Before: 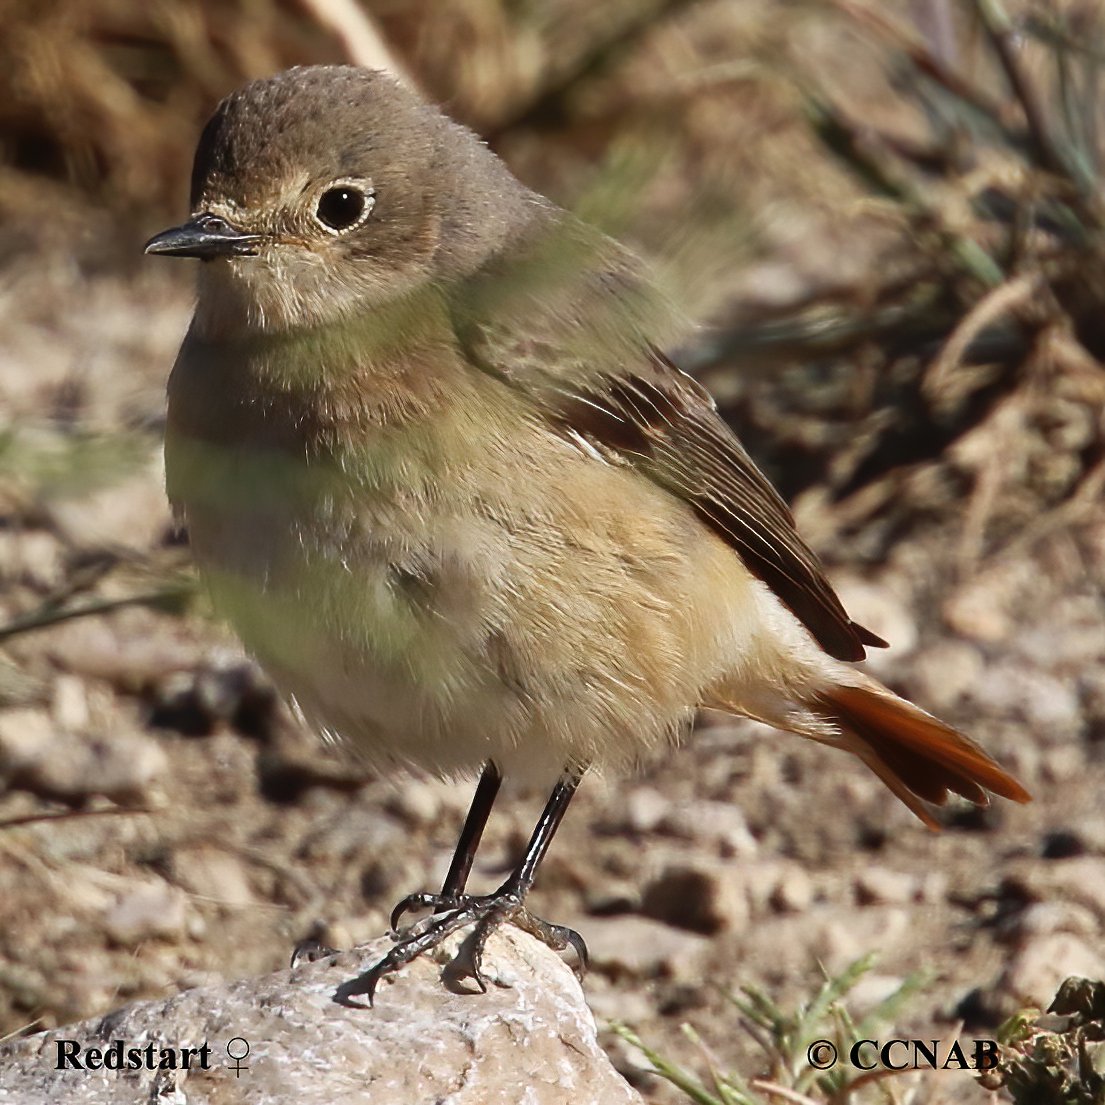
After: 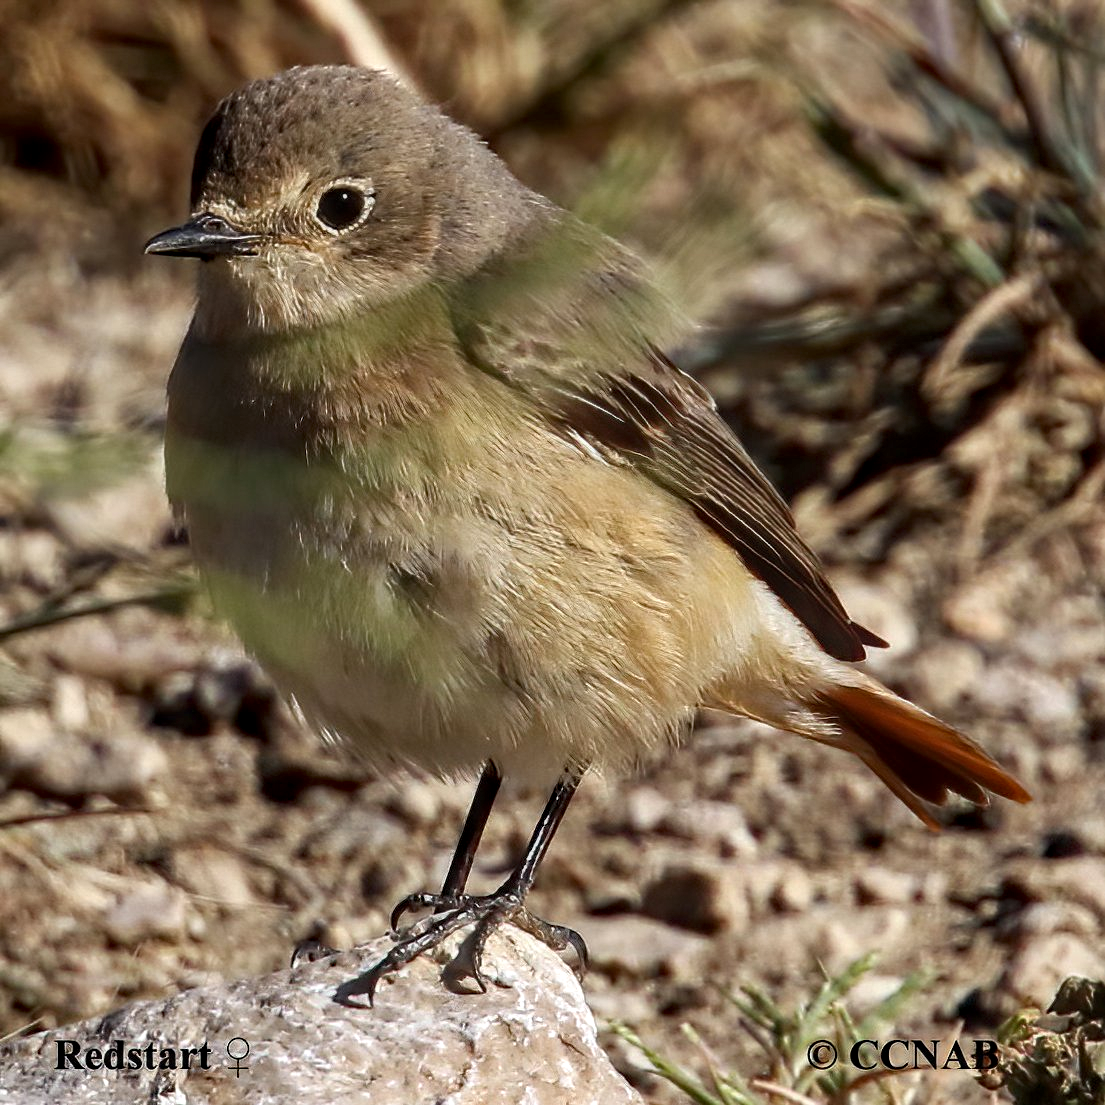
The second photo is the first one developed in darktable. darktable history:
local contrast: detail 130%
haze removal: compatibility mode true, adaptive false
